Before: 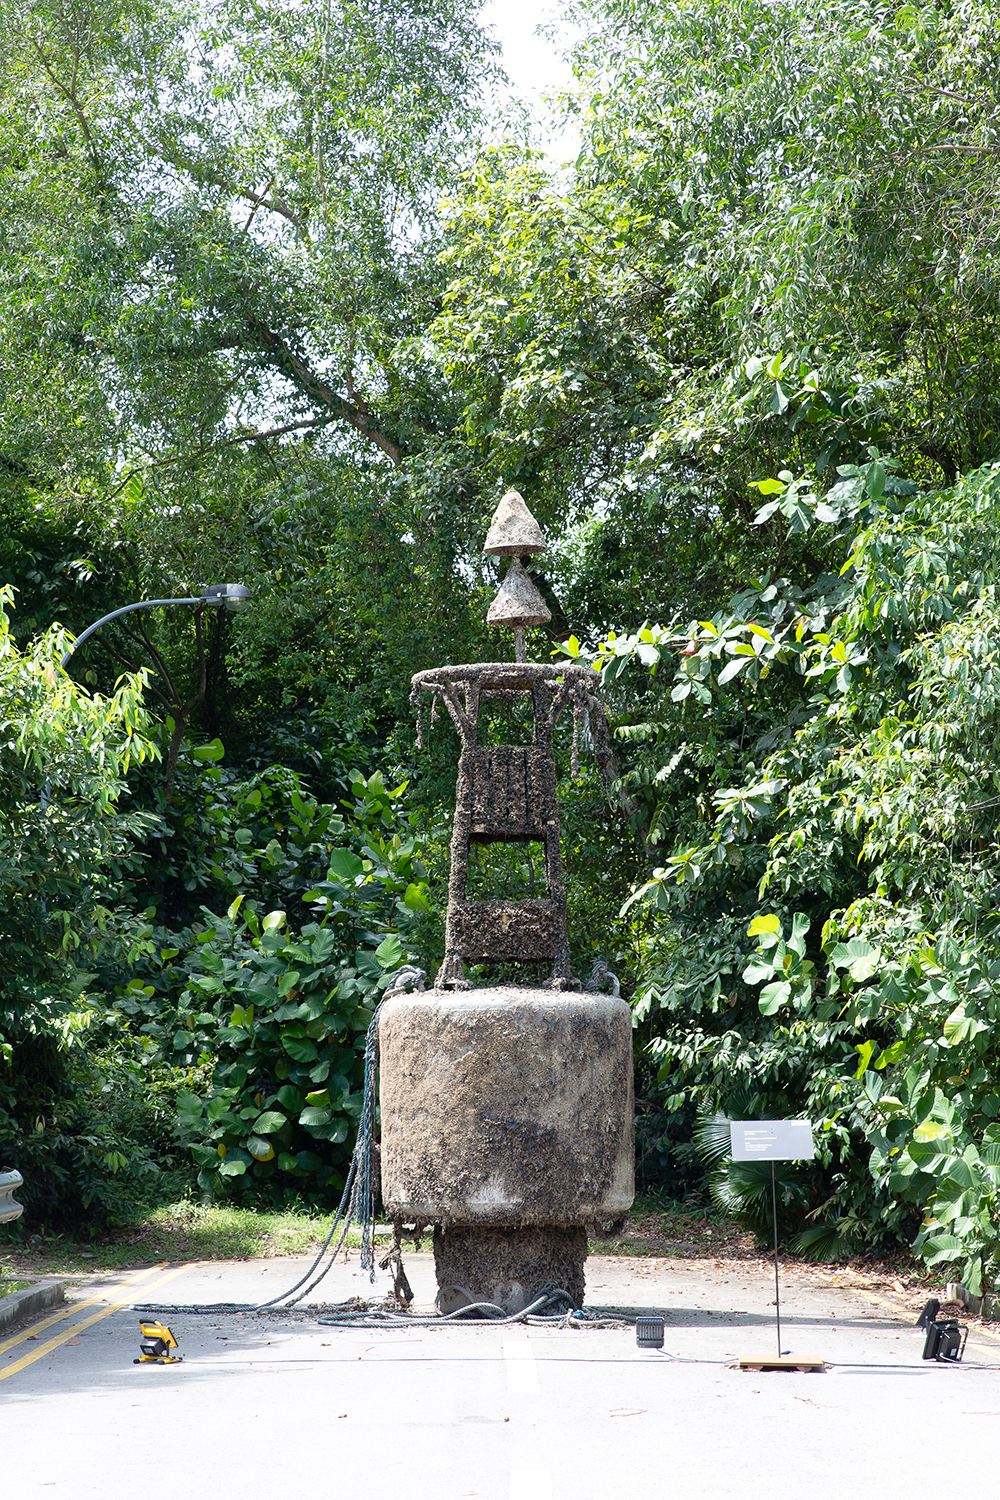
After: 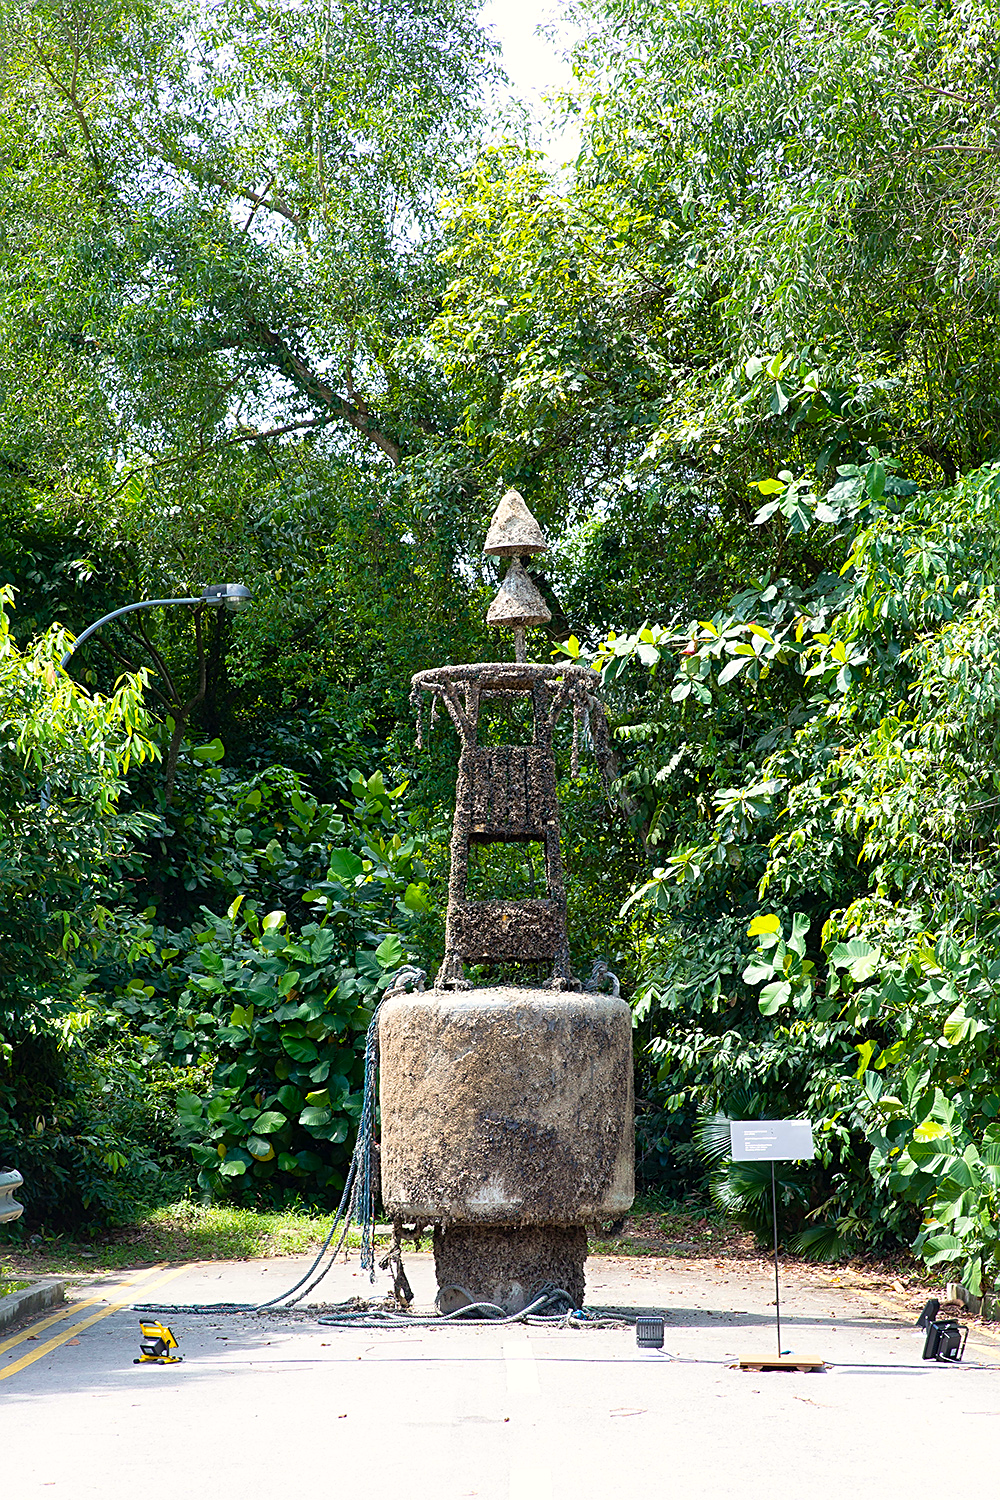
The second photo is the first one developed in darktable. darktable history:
color balance: mode lift, gamma, gain (sRGB)
color balance rgb: linear chroma grading › global chroma 13.3%, global vibrance 41.49%
sharpen: on, module defaults
white balance: red 1.009, blue 0.985
